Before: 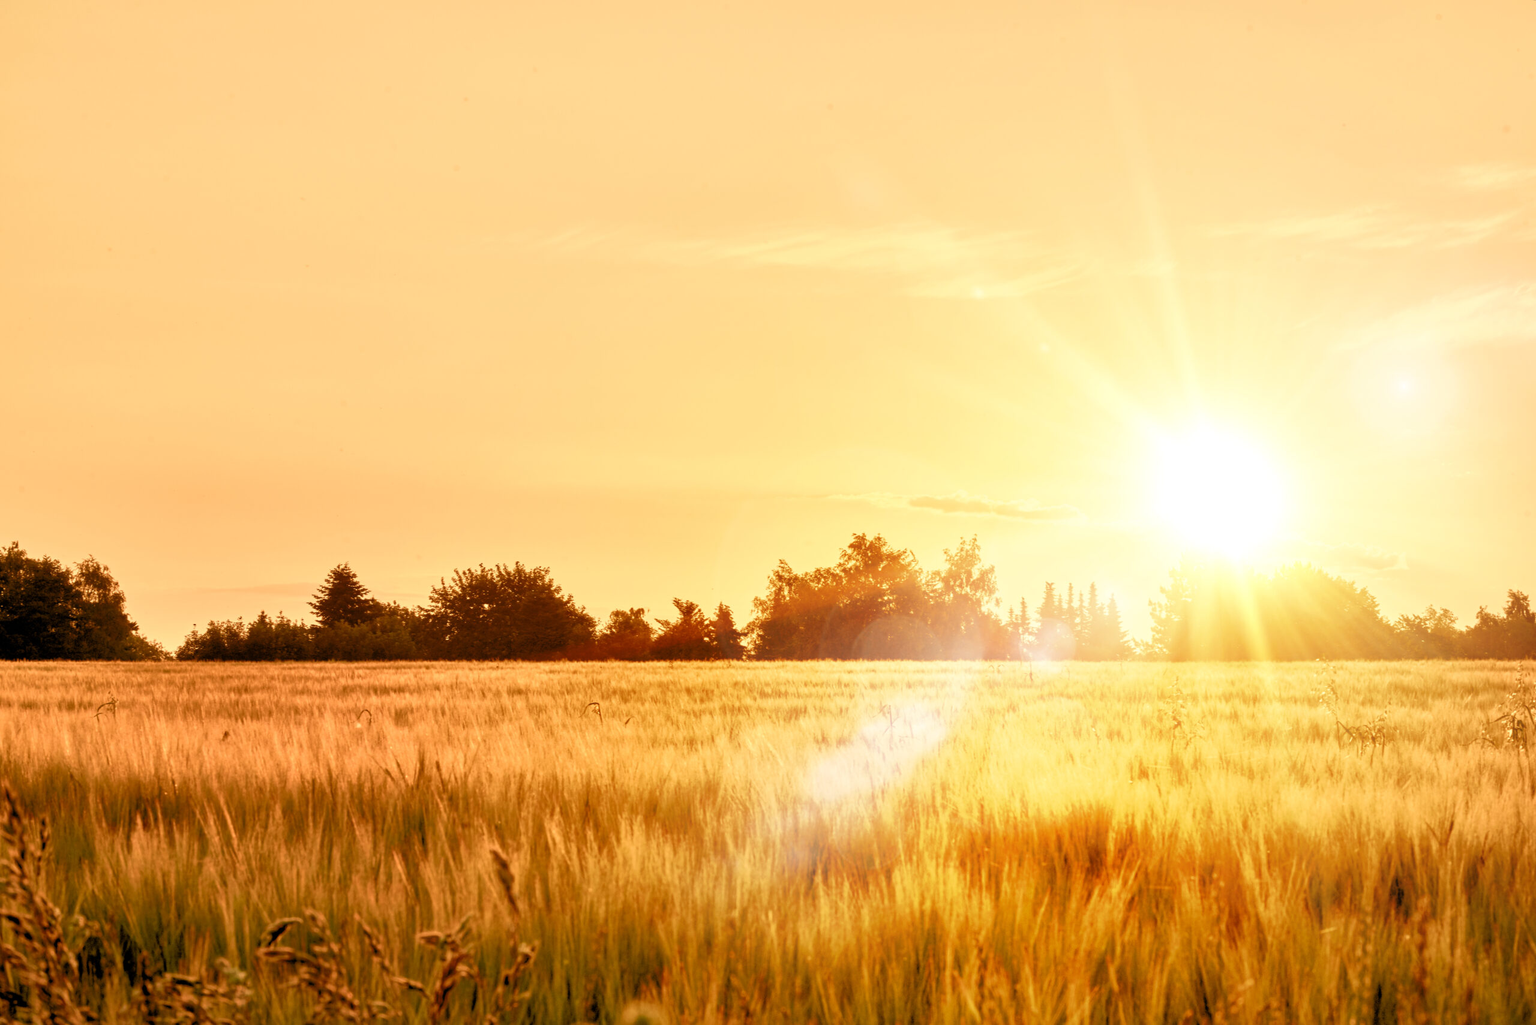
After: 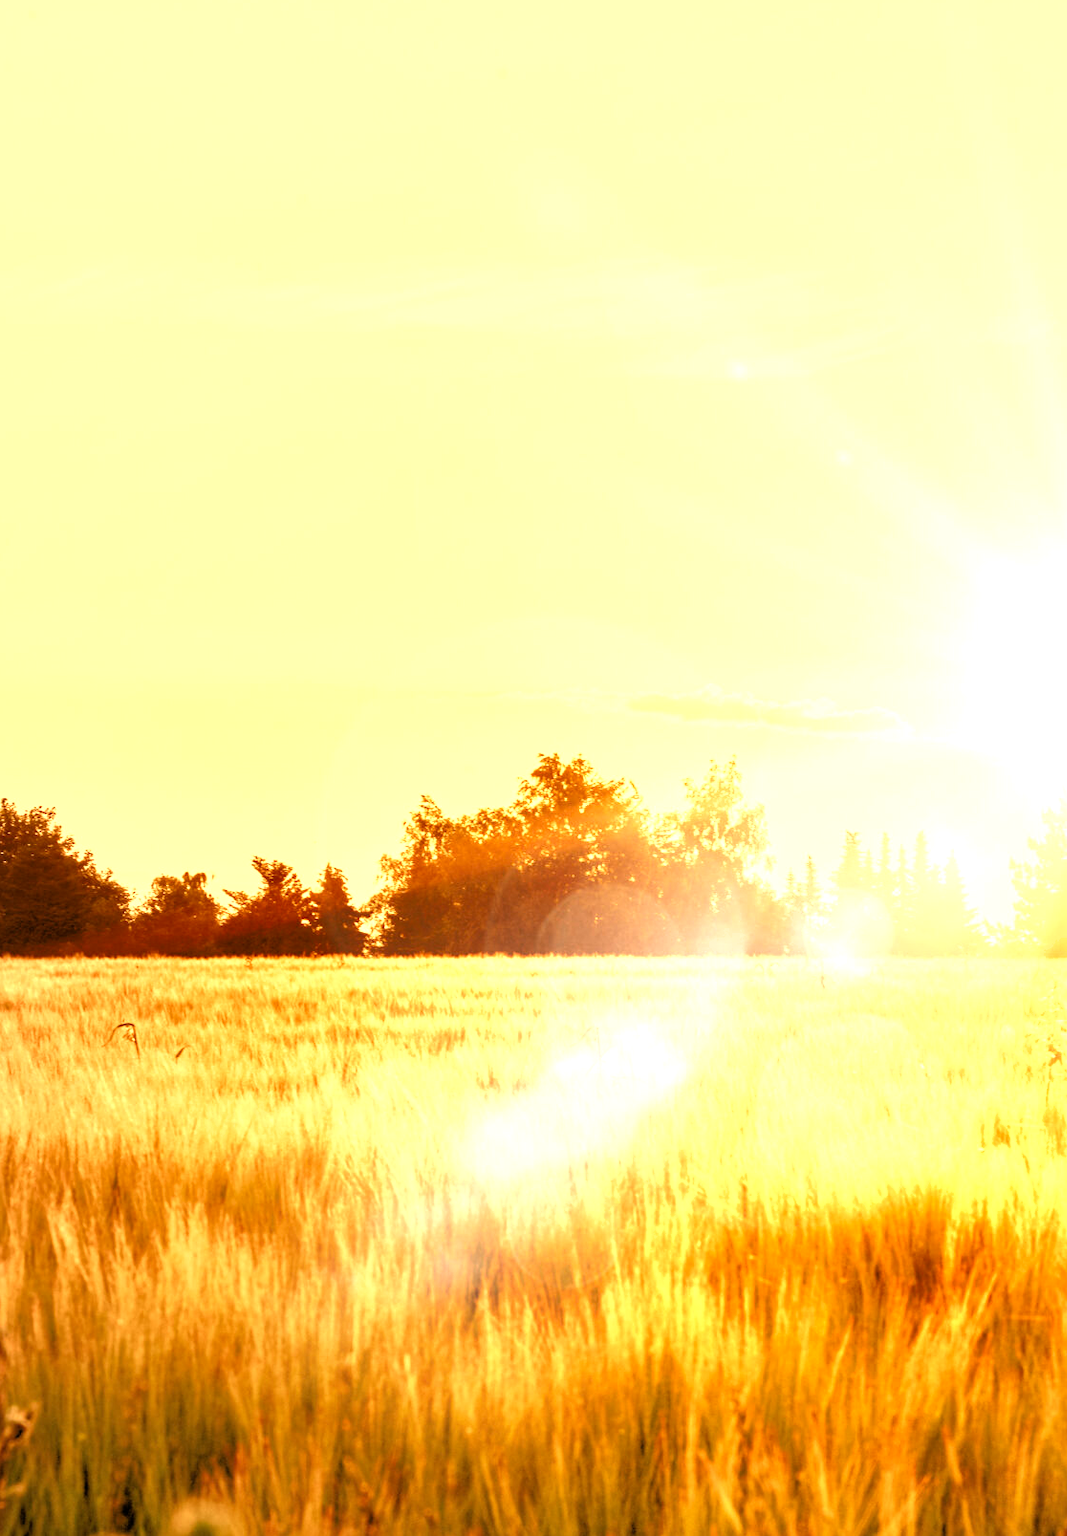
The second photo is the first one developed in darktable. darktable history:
crop: left 33.527%, top 5.961%, right 22.808%
tone equalizer: -8 EV -0.717 EV, -7 EV -0.719 EV, -6 EV -0.57 EV, -5 EV -0.4 EV, -3 EV 0.369 EV, -2 EV 0.6 EV, -1 EV 0.7 EV, +0 EV 0.769 EV
shadows and highlights: shadows 36.51, highlights -27.39, soften with gaussian
